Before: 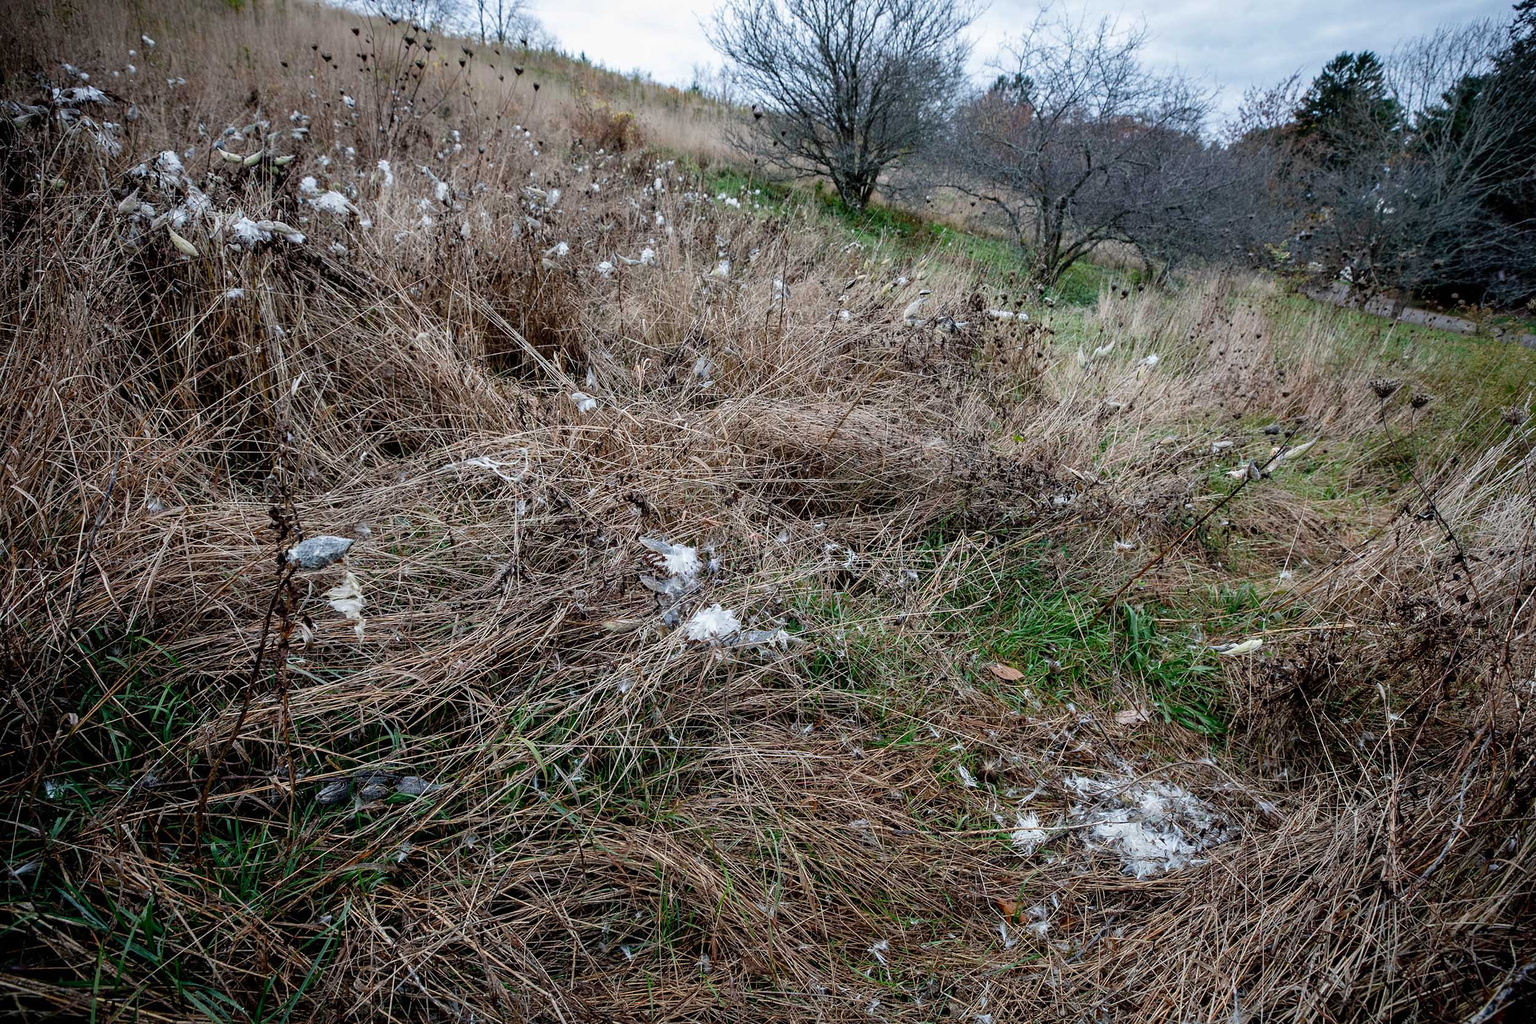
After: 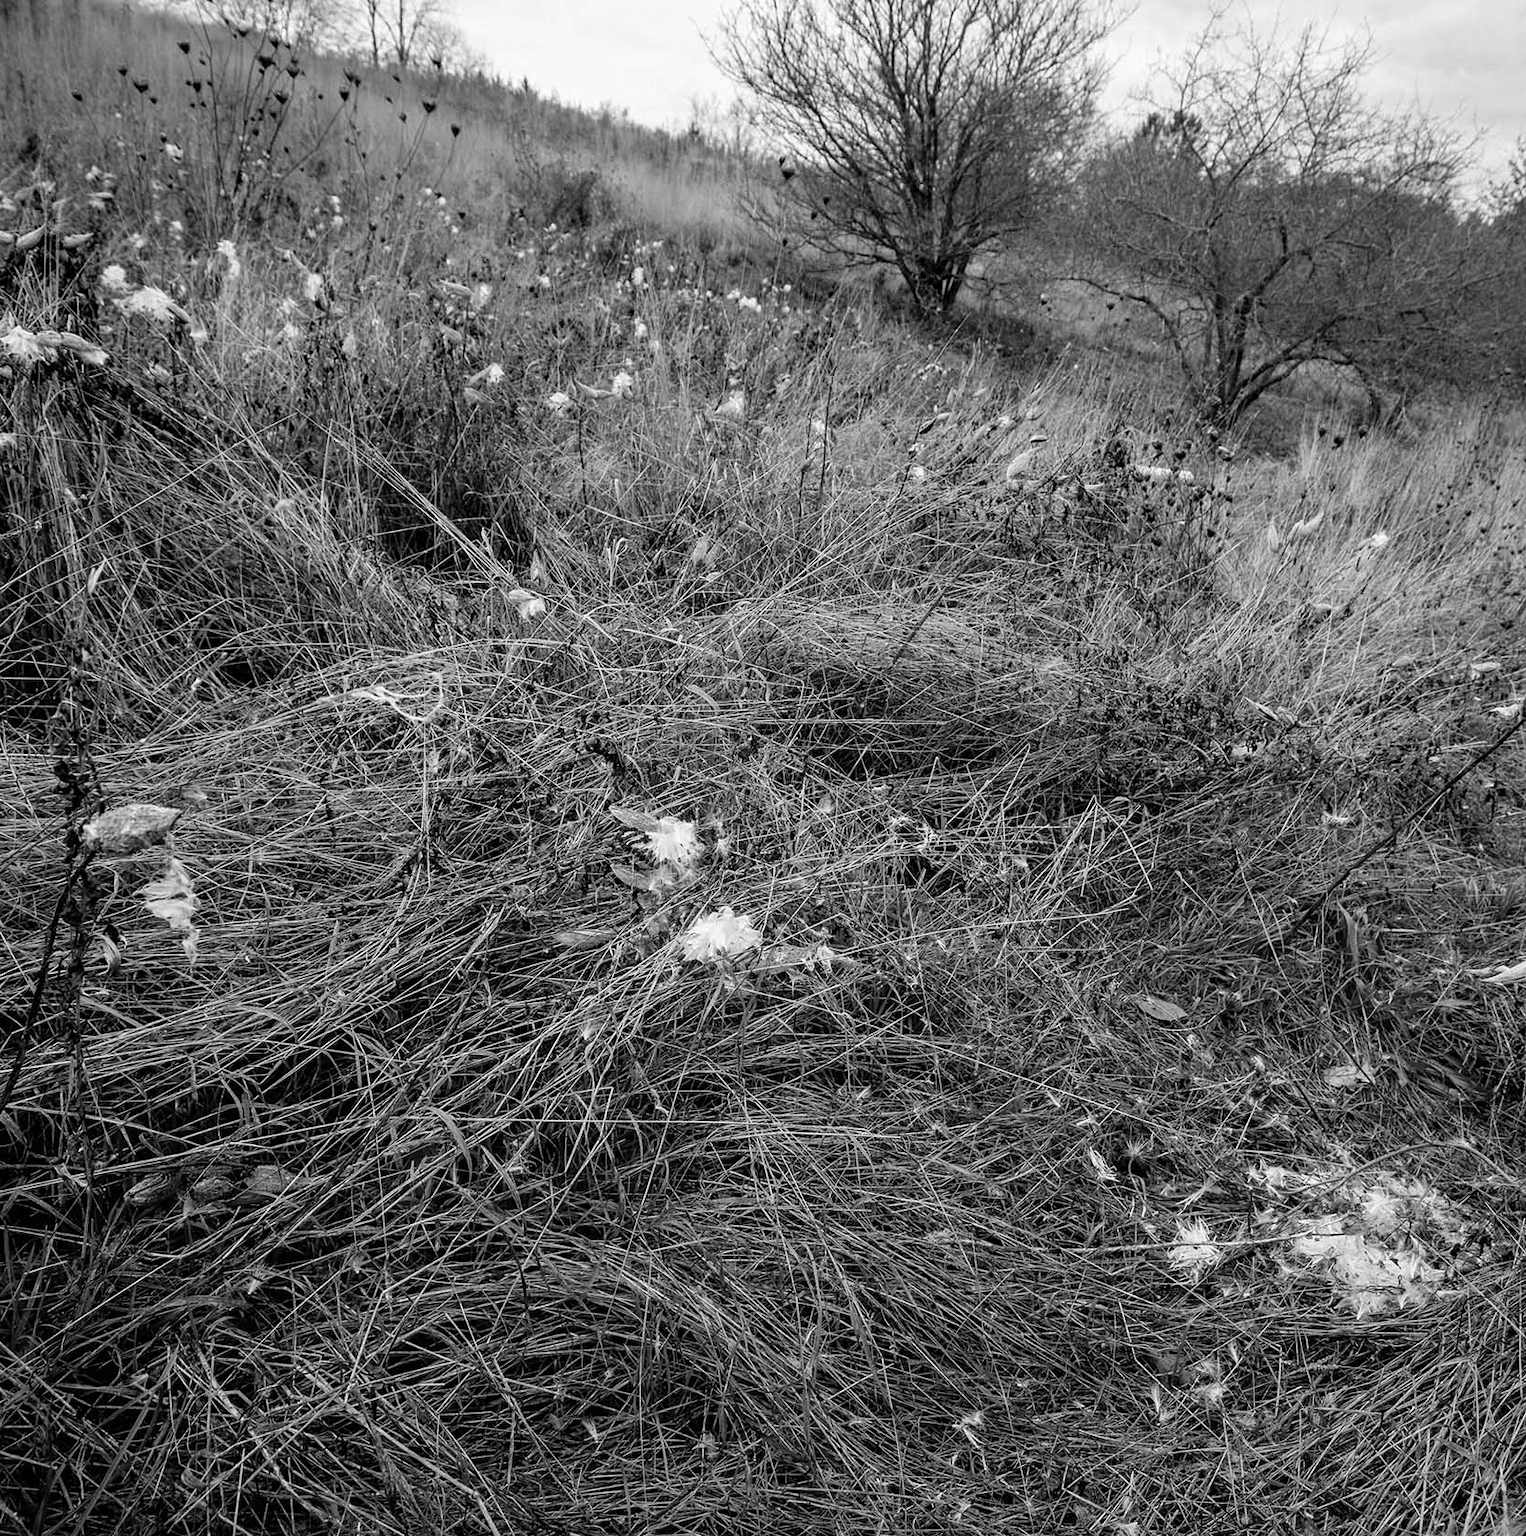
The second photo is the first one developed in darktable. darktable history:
color calibration: output gray [0.22, 0.42, 0.37, 0], gray › normalize channels true, illuminant custom, x 0.368, y 0.373, temperature 4330.05 K, gamut compression 0.016
crop and rotate: left 15.16%, right 18.568%
